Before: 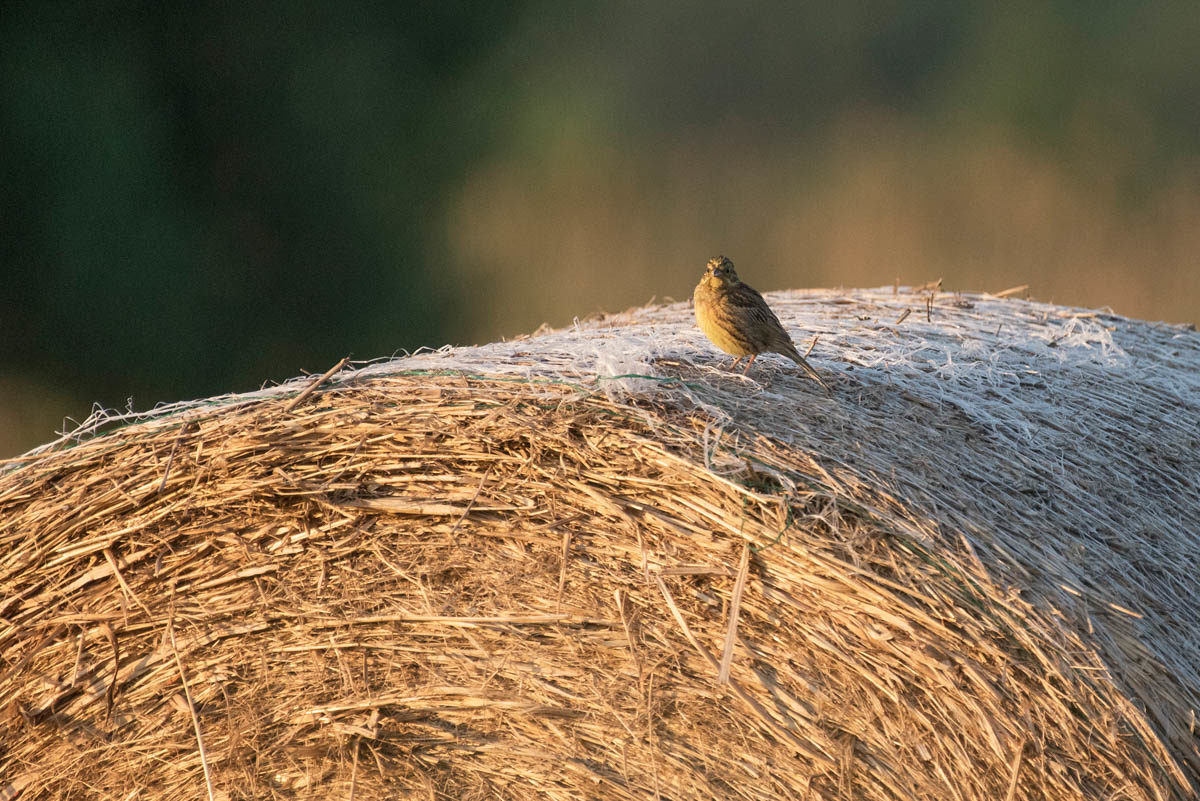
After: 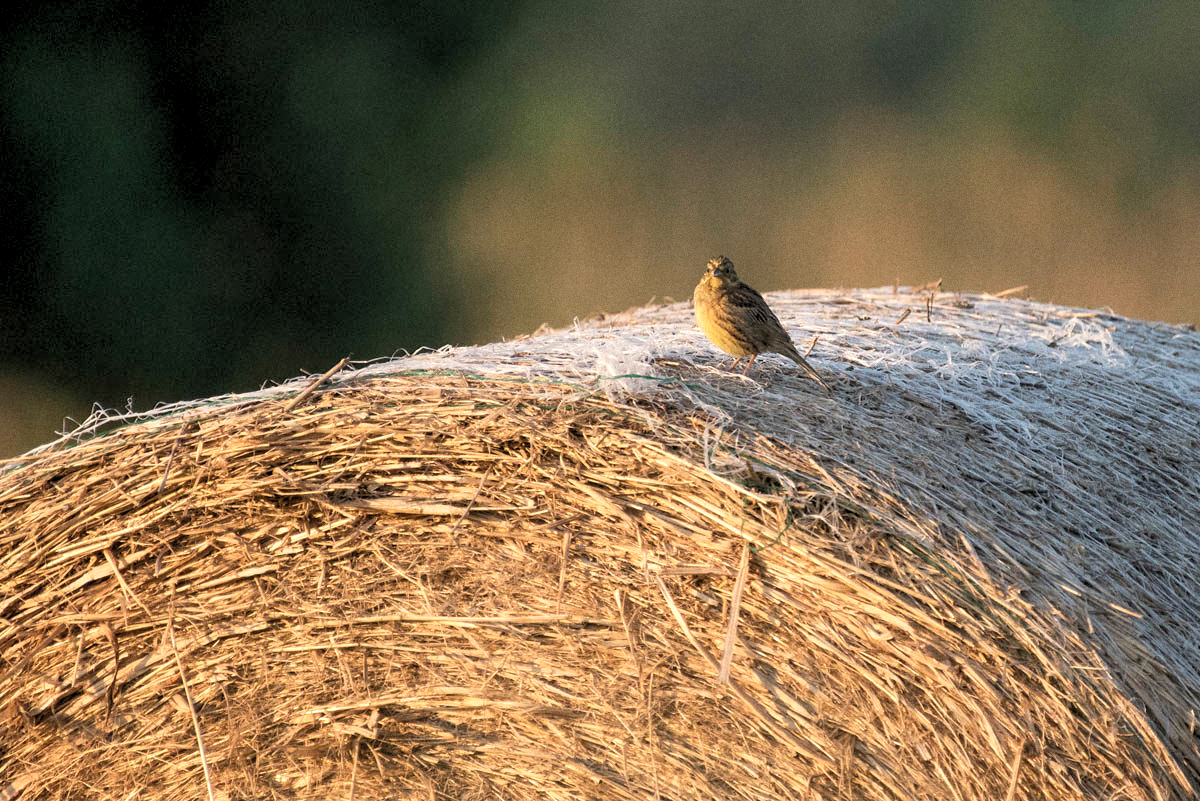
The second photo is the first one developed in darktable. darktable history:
grain: on, module defaults
rgb levels: levels [[0.01, 0.419, 0.839], [0, 0.5, 1], [0, 0.5, 1]]
